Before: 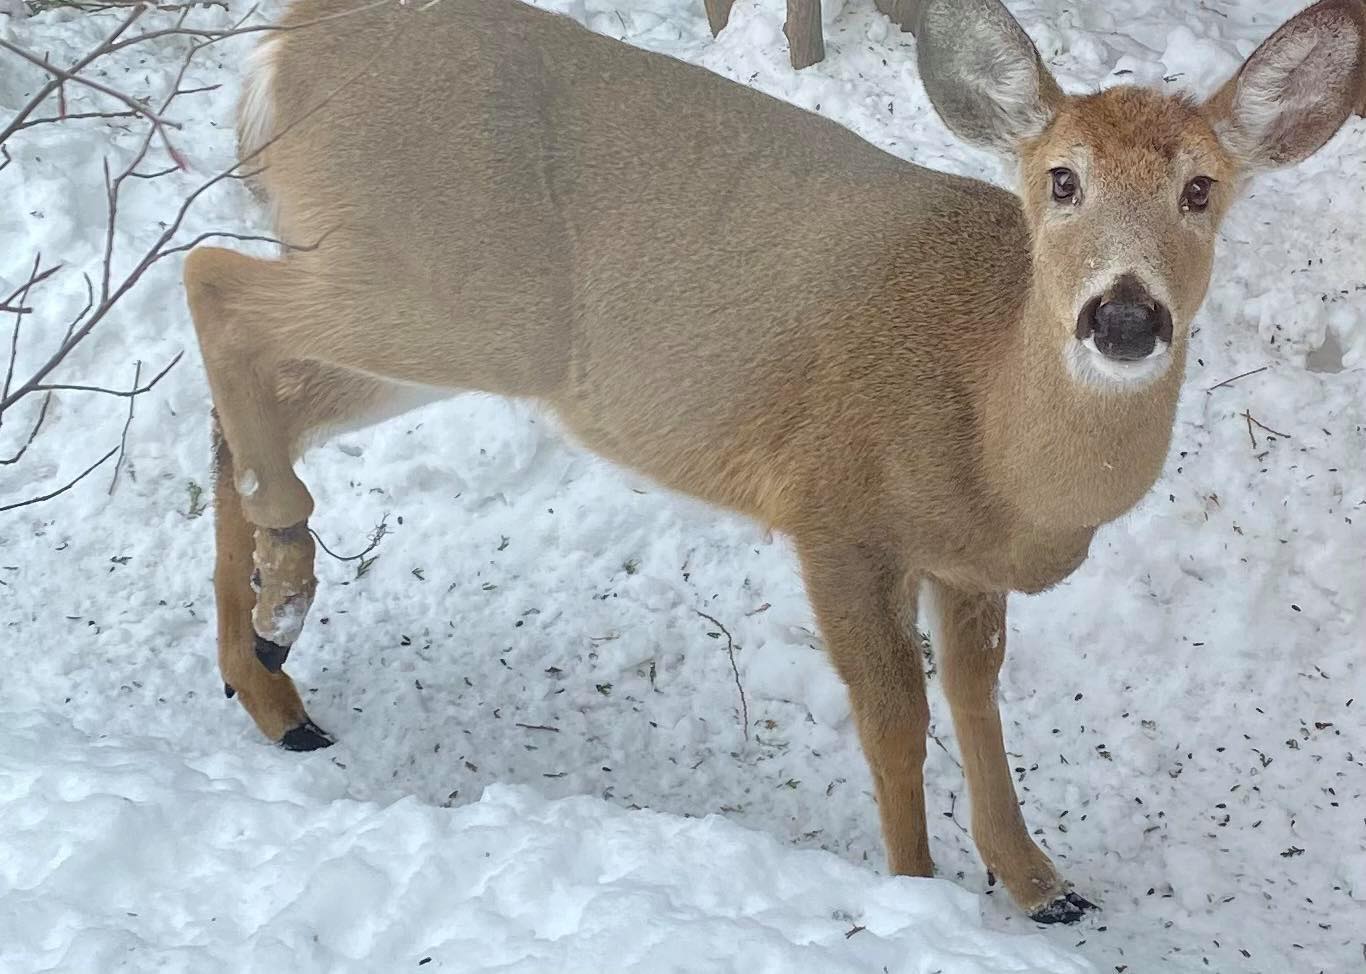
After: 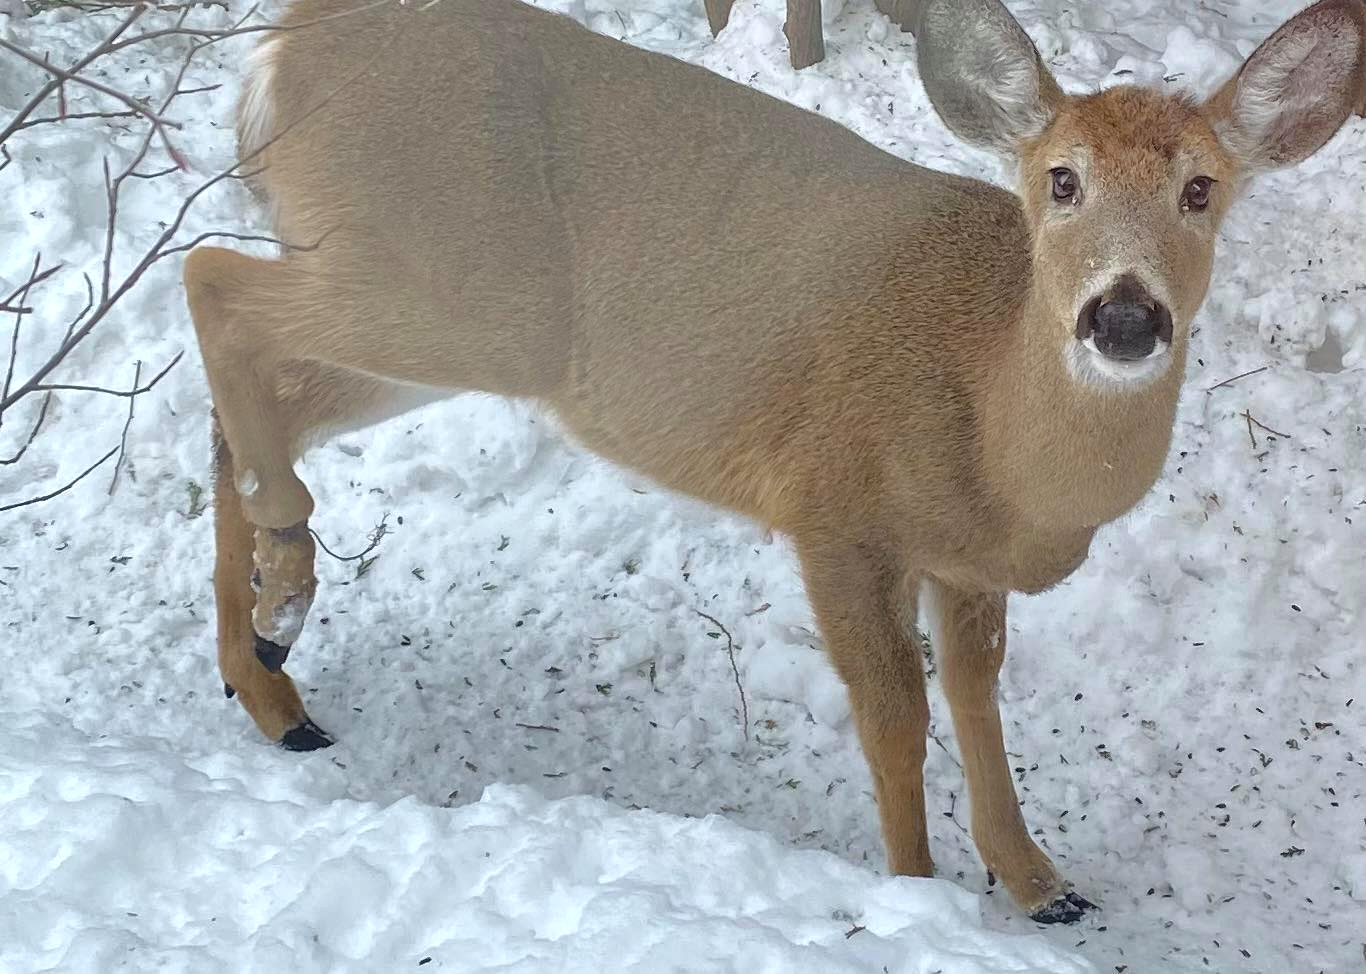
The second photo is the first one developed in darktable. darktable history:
contrast brightness saturation: contrast 0.101, brightness 0.027, saturation 0.087
tone equalizer: -8 EV -0.001 EV, -7 EV 0.003 EV, -6 EV -0.002 EV, -5 EV -0.013 EV, -4 EV -0.077 EV, -3 EV -0.216 EV, -2 EV -0.283 EV, -1 EV 0.109 EV, +0 EV 0.303 EV, edges refinement/feathering 500, mask exposure compensation -1.57 EV, preserve details no
